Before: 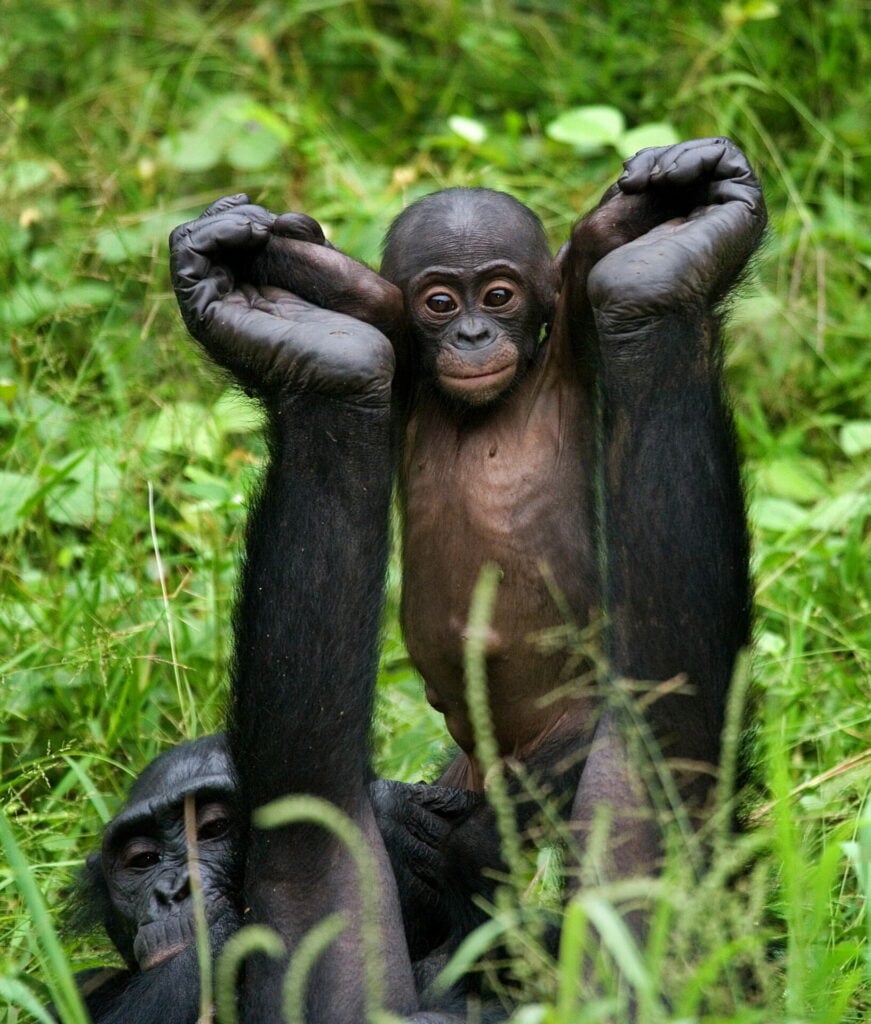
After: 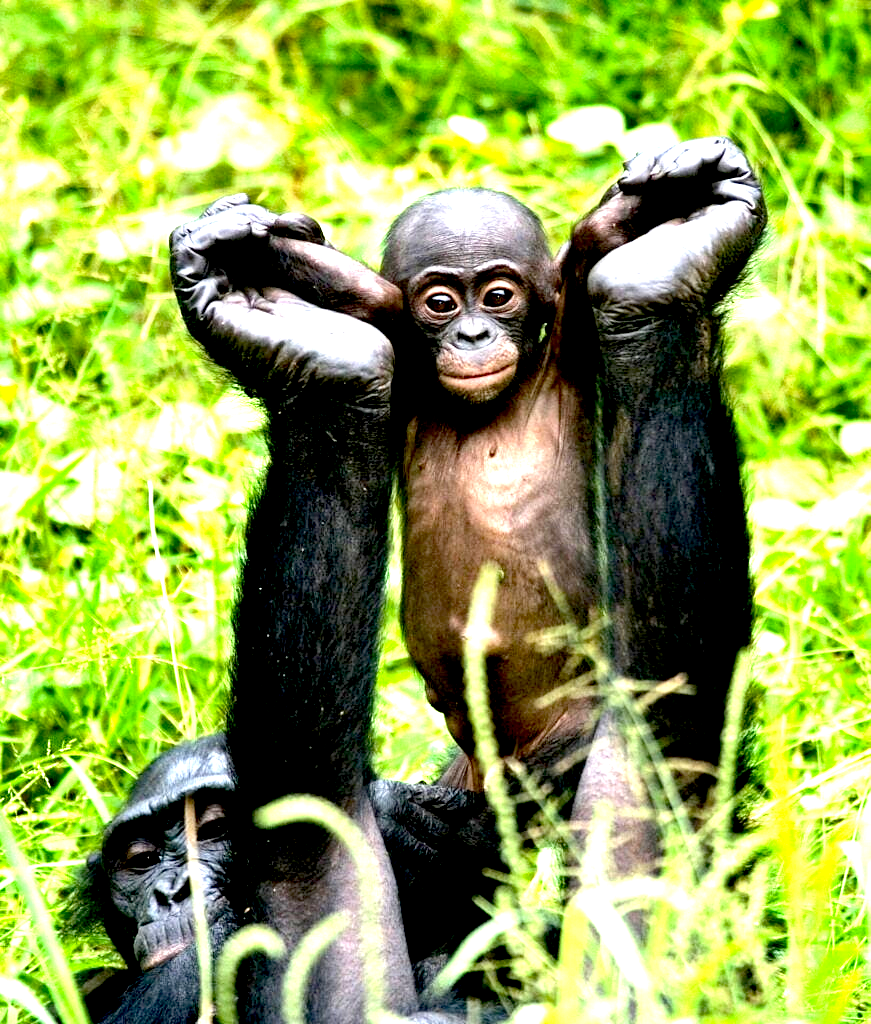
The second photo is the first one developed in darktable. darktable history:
exposure: black level correction 0.016, exposure 1.774 EV, compensate highlight preservation false
tone equalizer: -8 EV -0.417 EV, -7 EV -0.389 EV, -6 EV -0.333 EV, -5 EV -0.222 EV, -3 EV 0.222 EV, -2 EV 0.333 EV, -1 EV 0.389 EV, +0 EV 0.417 EV, edges refinement/feathering 500, mask exposure compensation -1.57 EV, preserve details no
